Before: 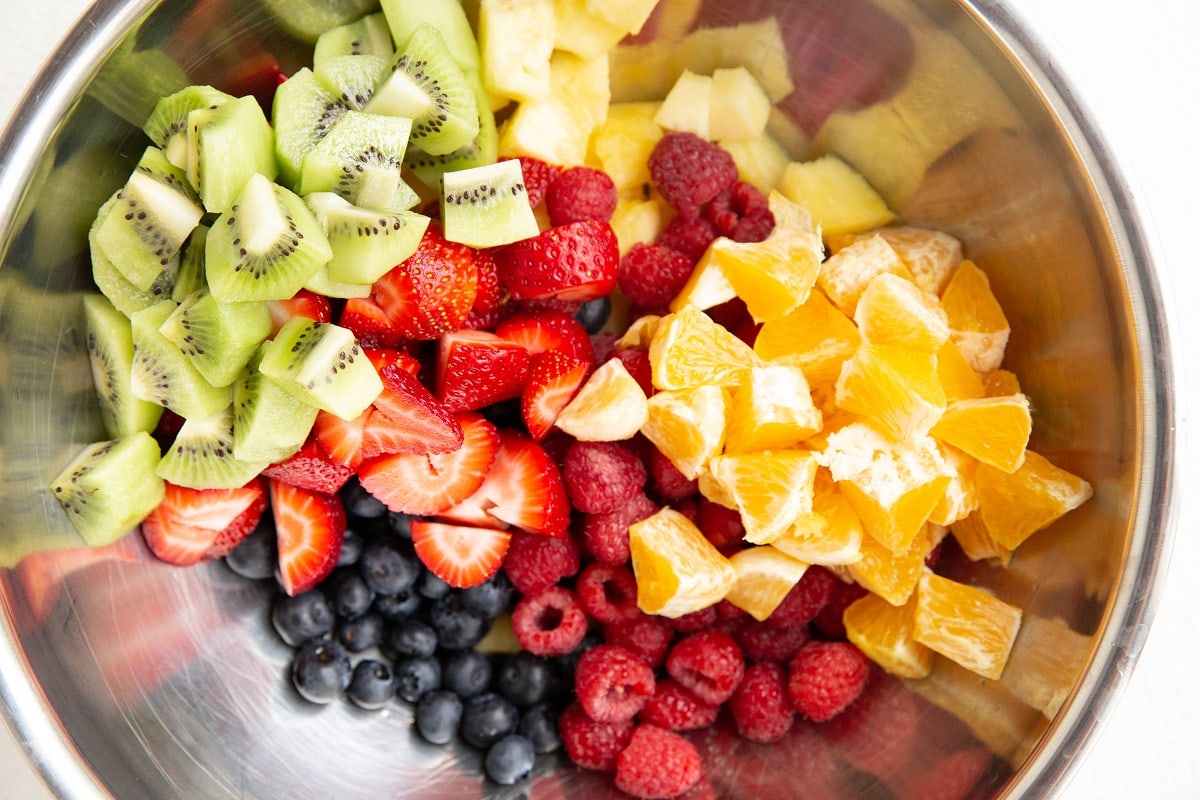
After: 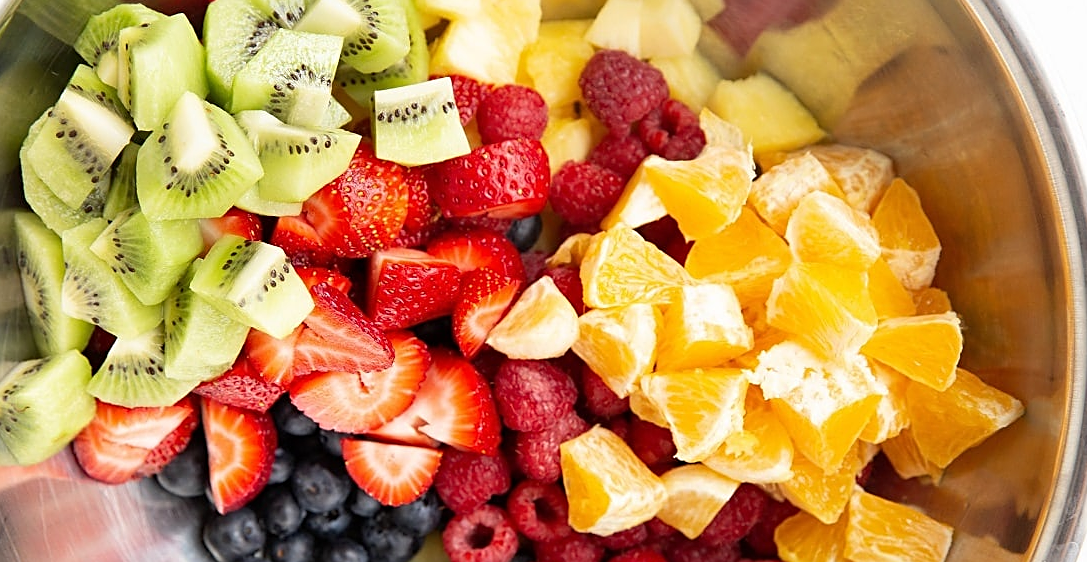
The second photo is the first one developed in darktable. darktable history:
sharpen: on, module defaults
crop: left 5.757%, top 10.286%, right 3.639%, bottom 19.39%
